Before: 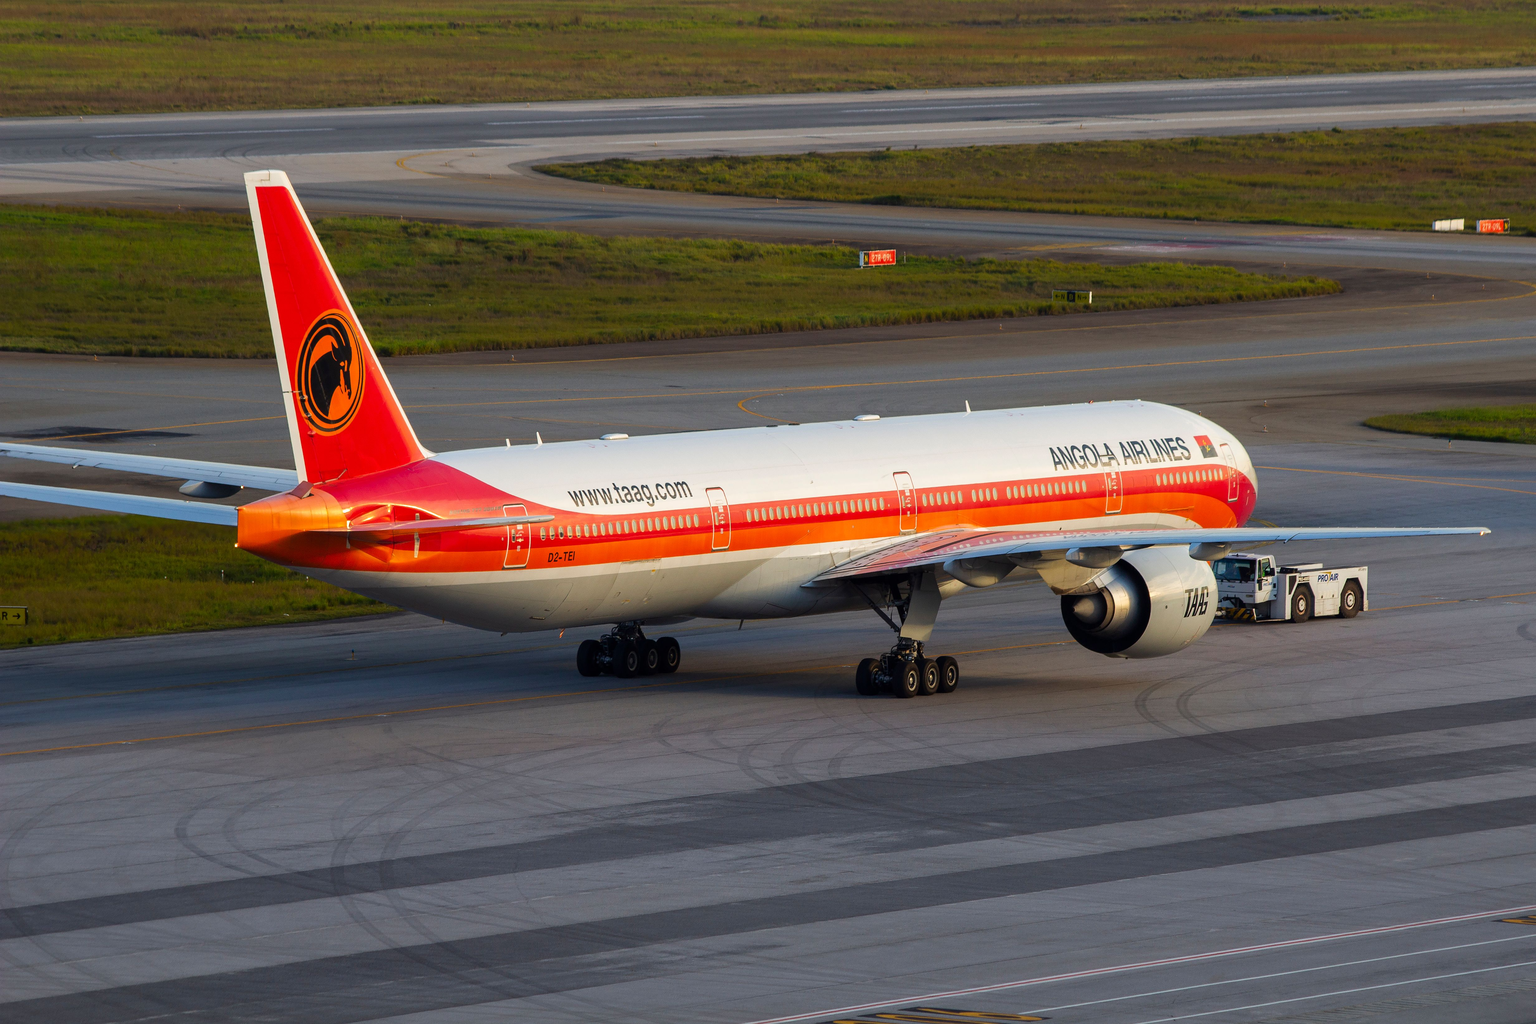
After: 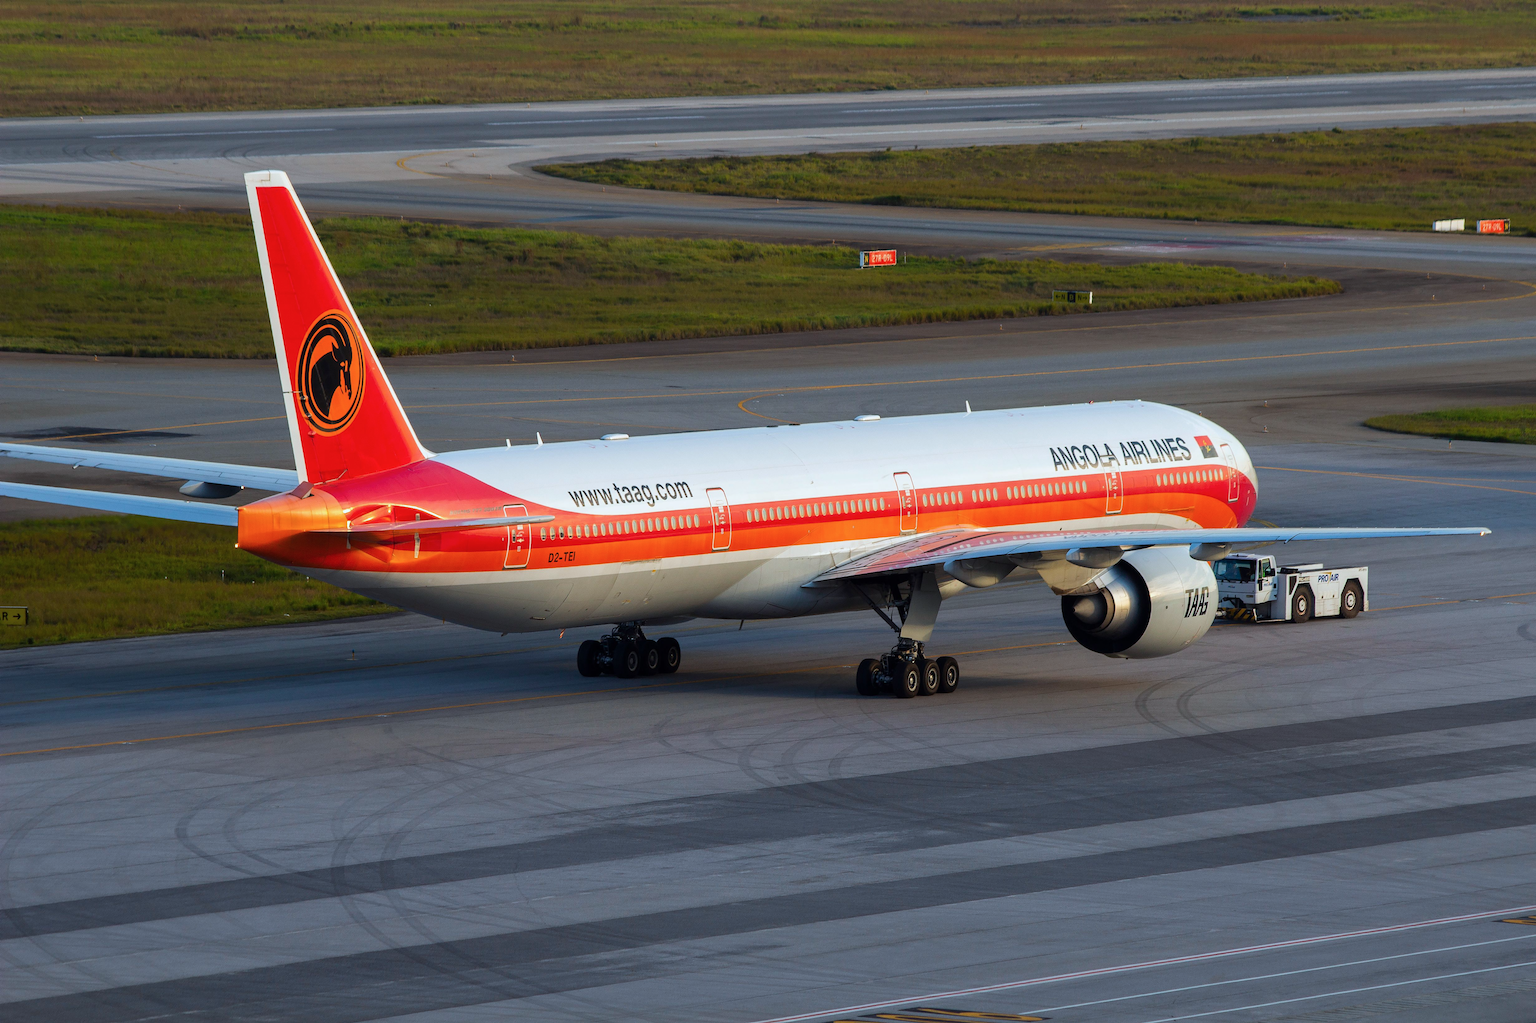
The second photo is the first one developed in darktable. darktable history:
color correction: highlights a* -4.09, highlights b* -10.95
